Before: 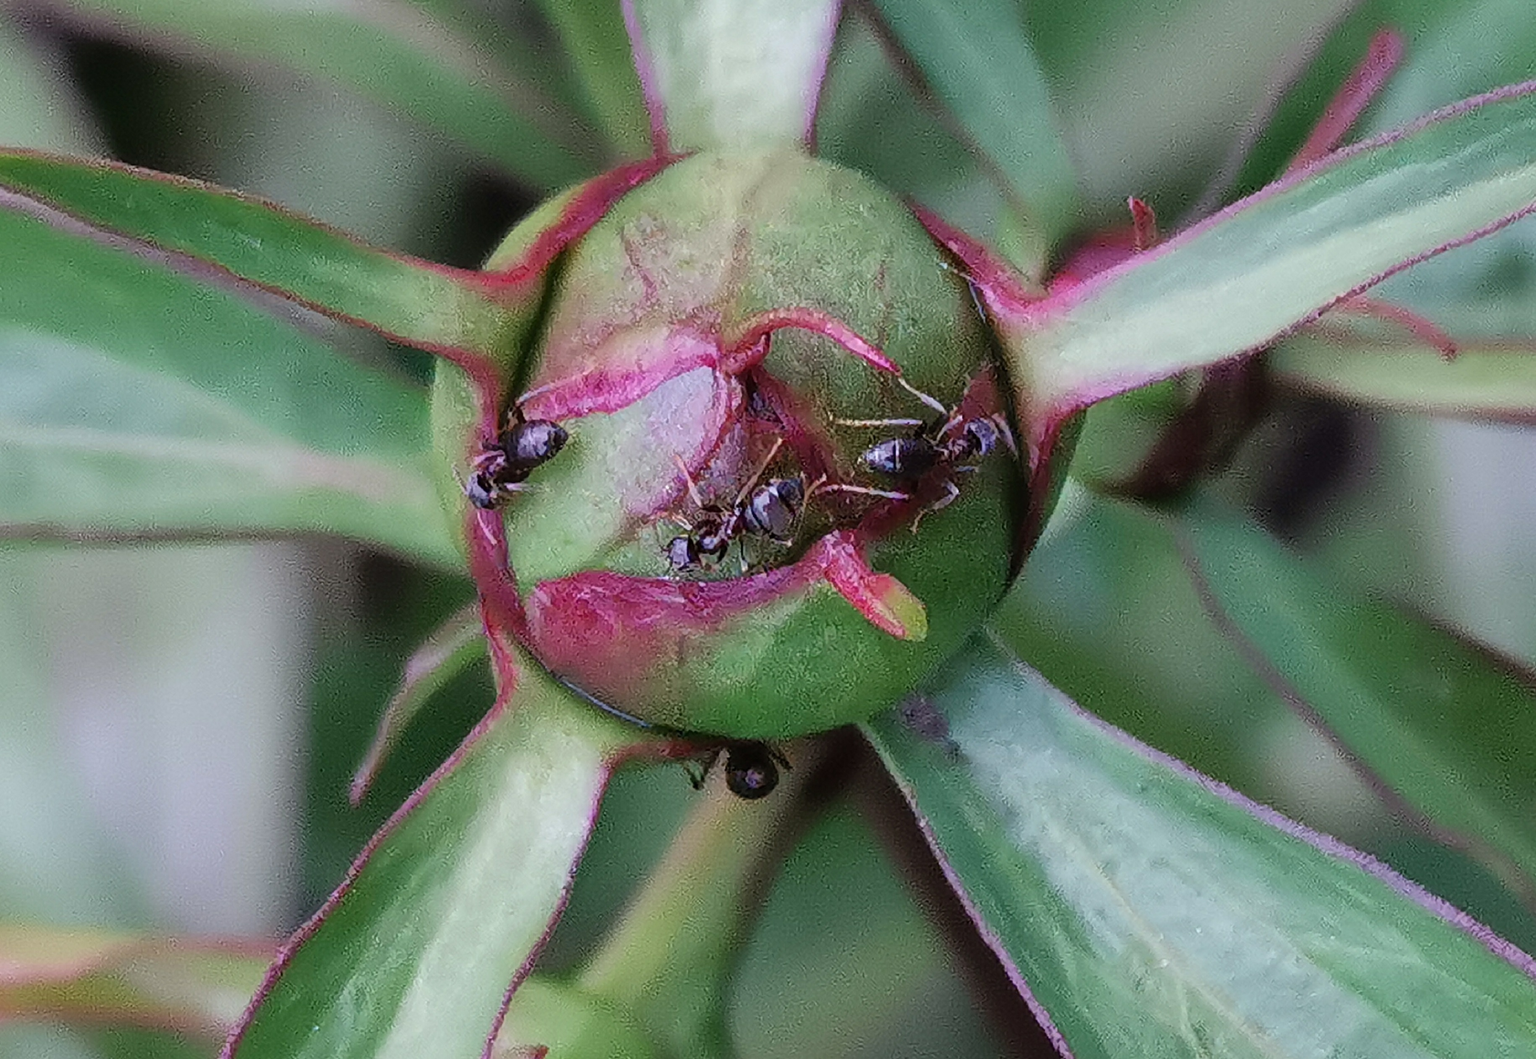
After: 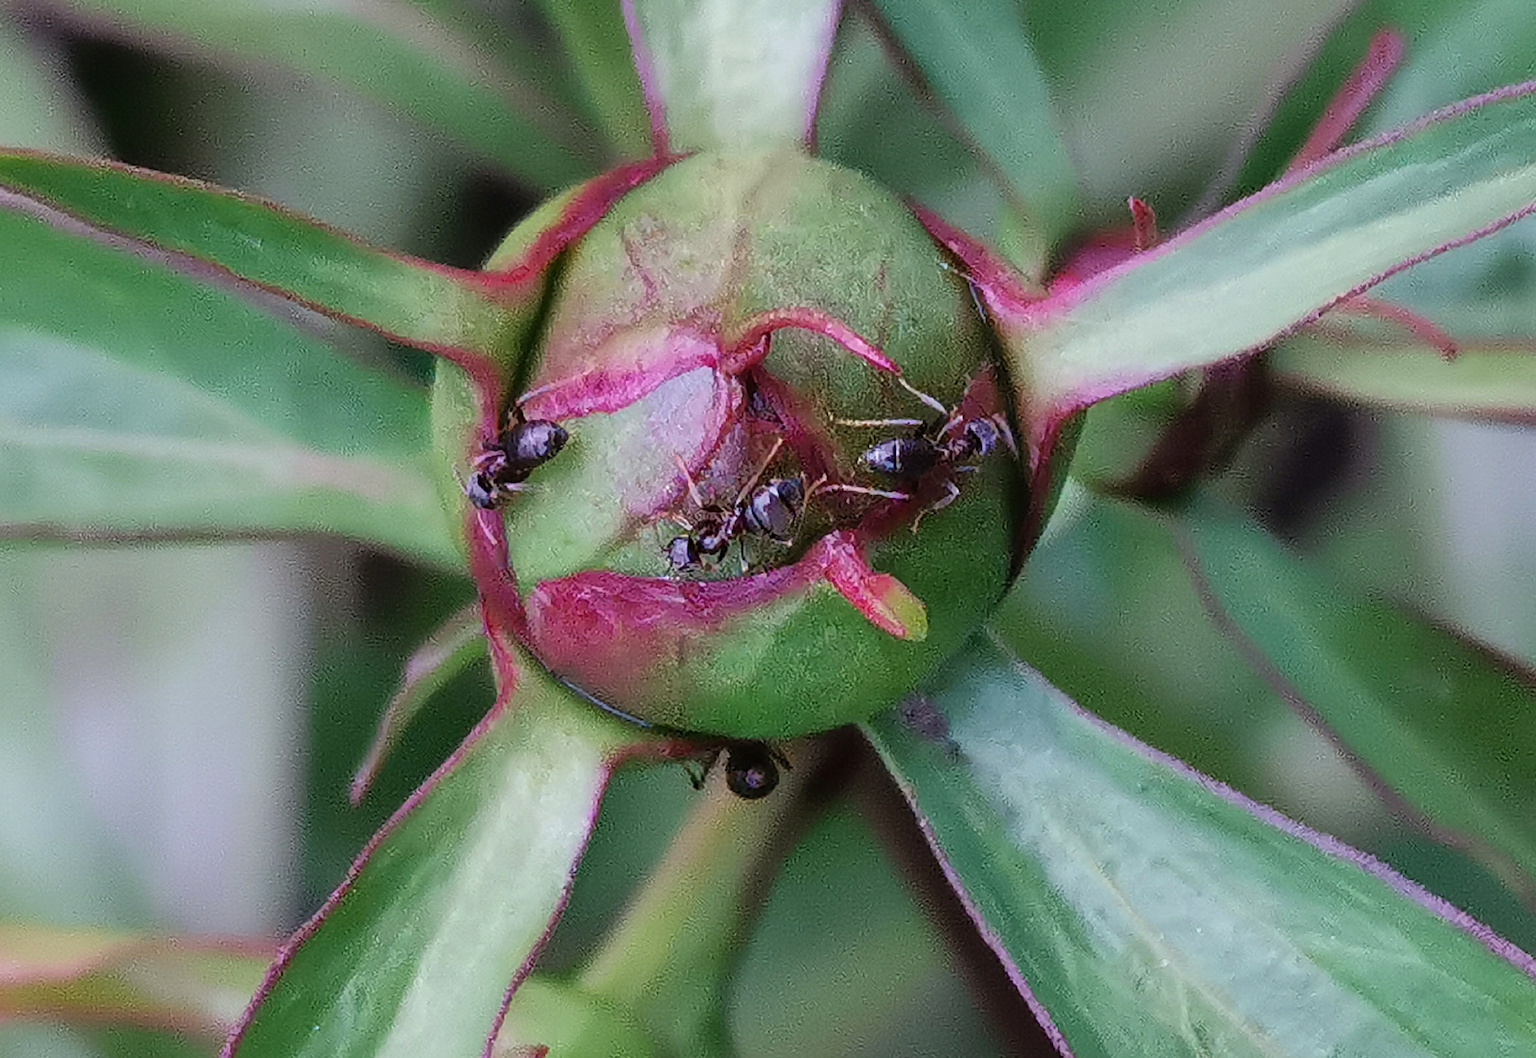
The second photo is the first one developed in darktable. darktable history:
color balance rgb: power › hue 72.85°, perceptual saturation grading › global saturation 0.045%, global vibrance 20%
